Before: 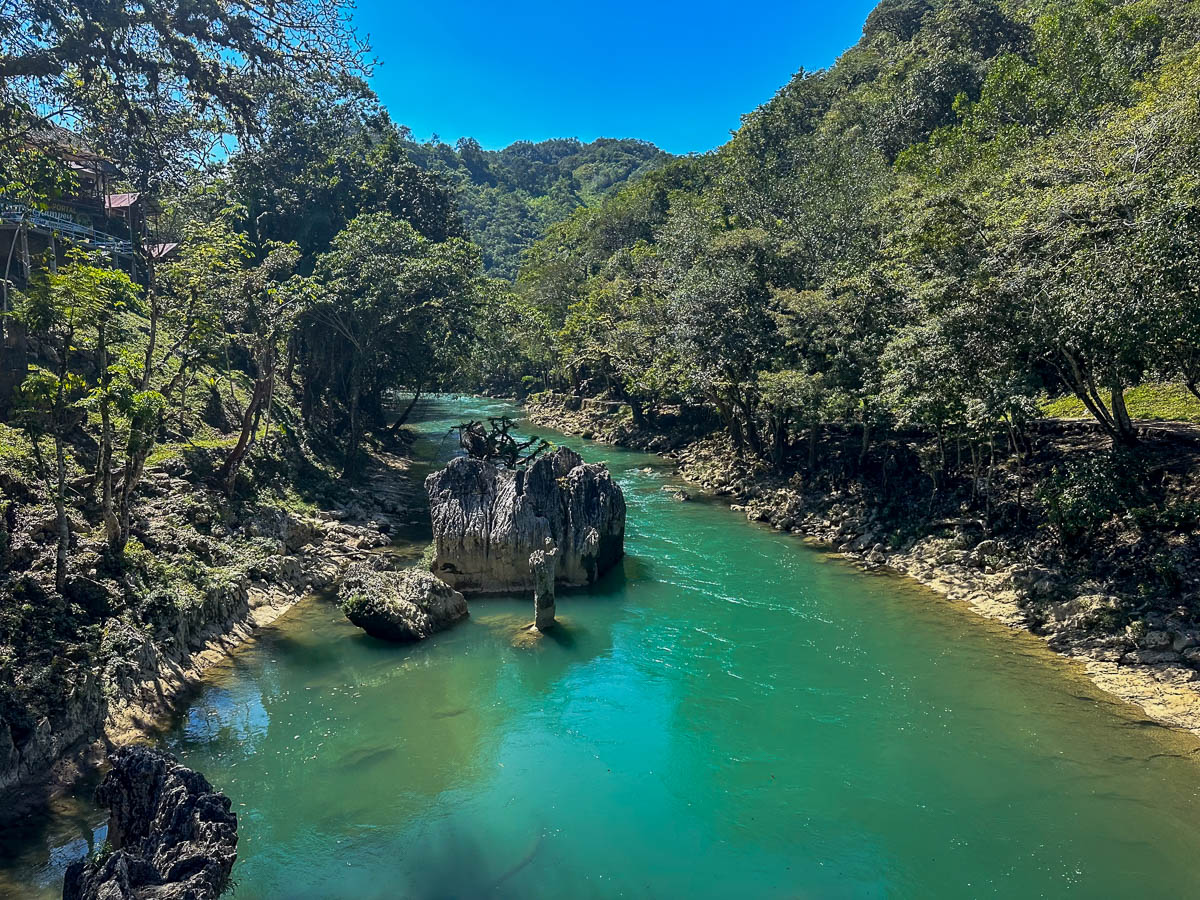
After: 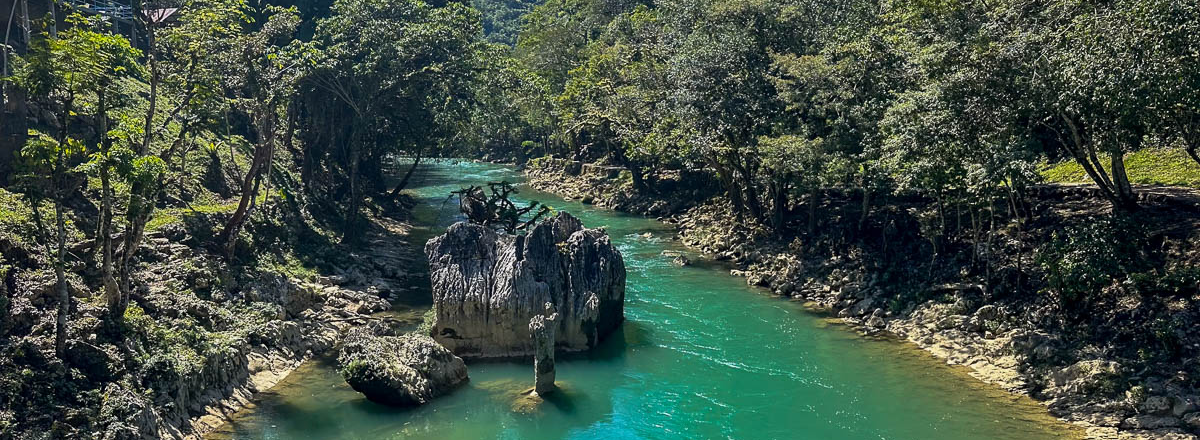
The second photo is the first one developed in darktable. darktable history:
crop and rotate: top 26.12%, bottom 24.968%
